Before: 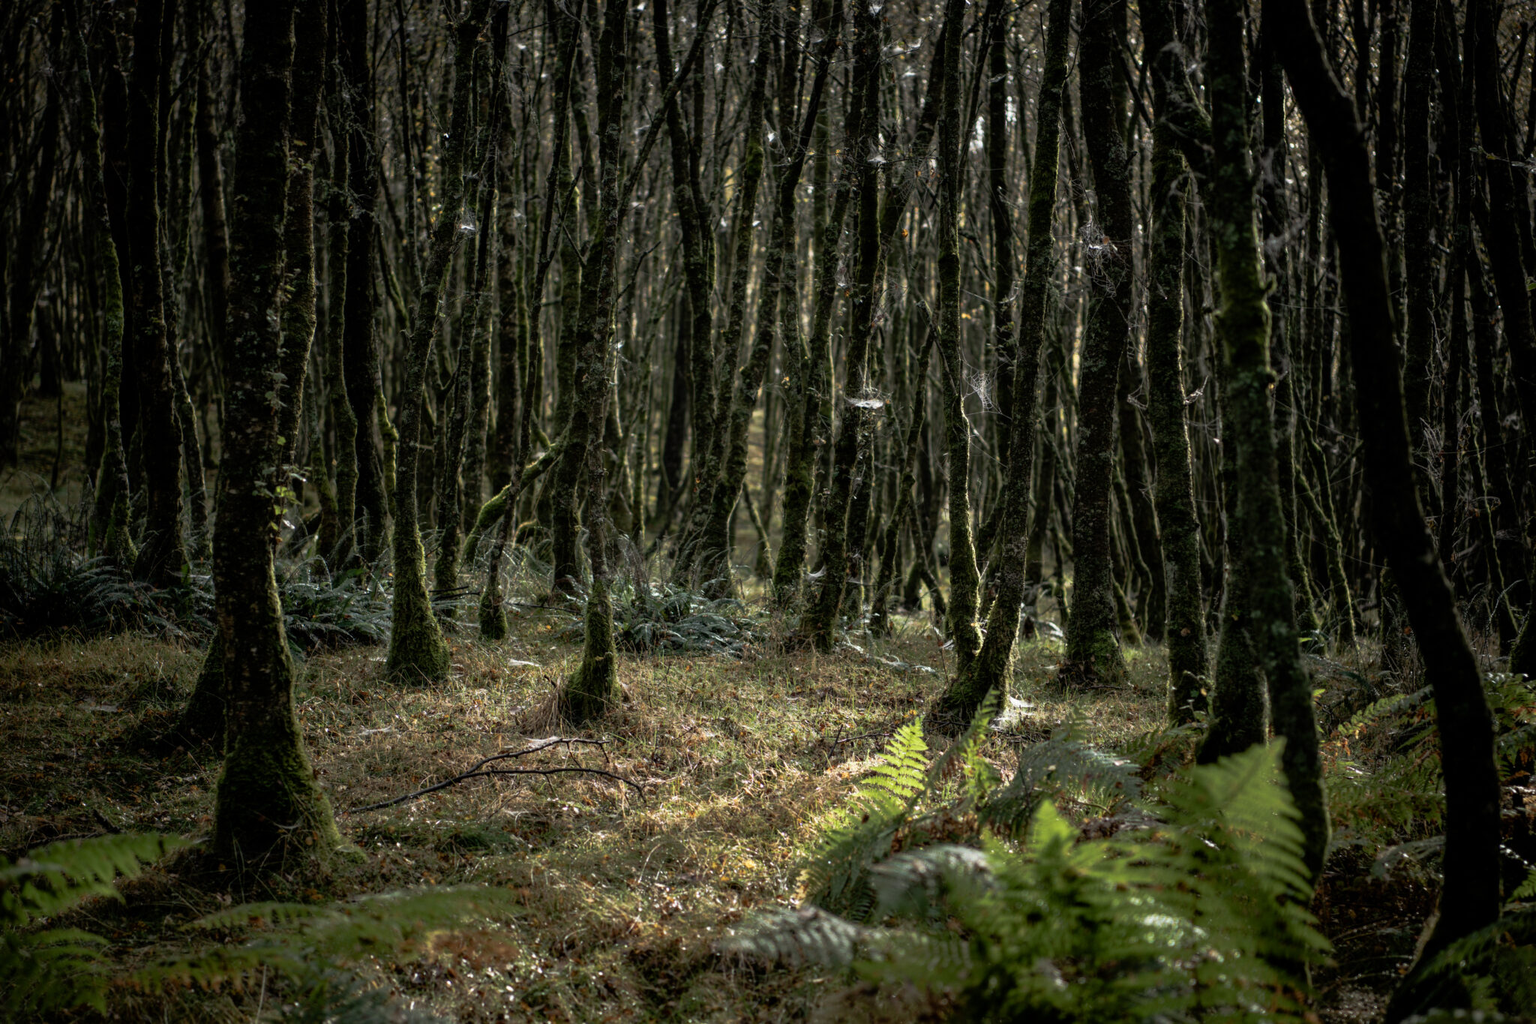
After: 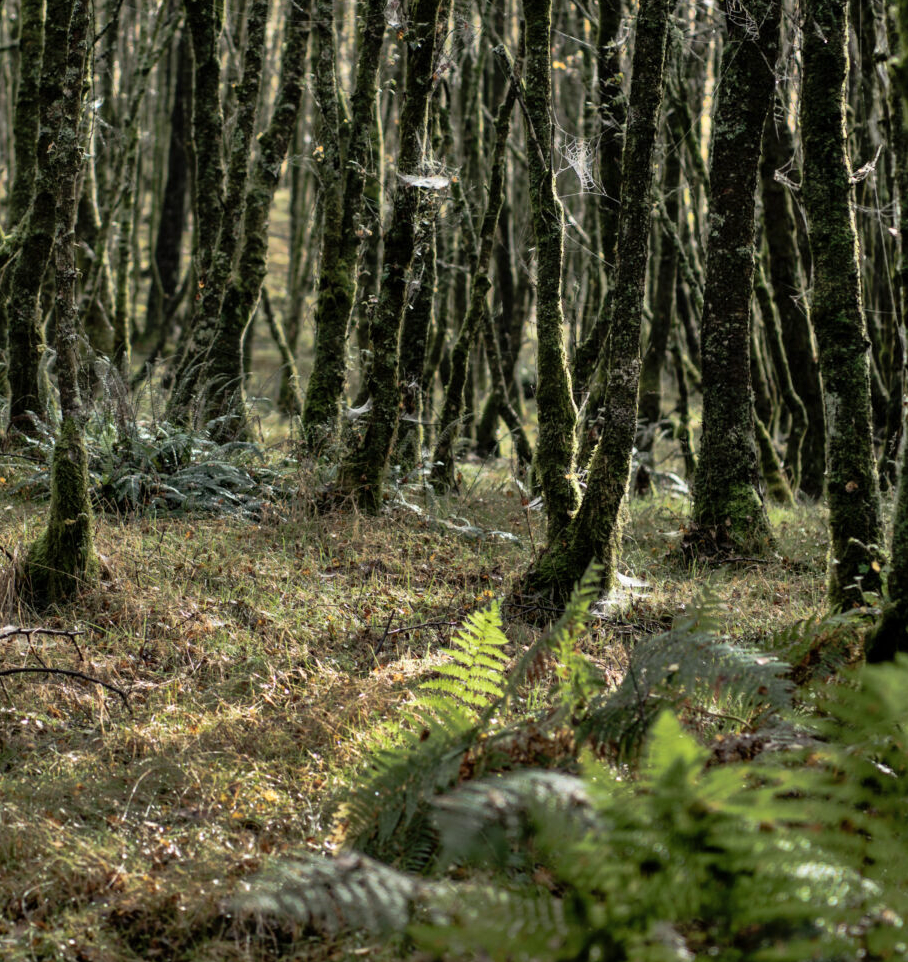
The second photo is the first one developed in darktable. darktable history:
crop: left 35.632%, top 26.13%, right 19.986%, bottom 3.365%
shadows and highlights: shadows 53.07, highlights color adjustment 72.75%, soften with gaussian
